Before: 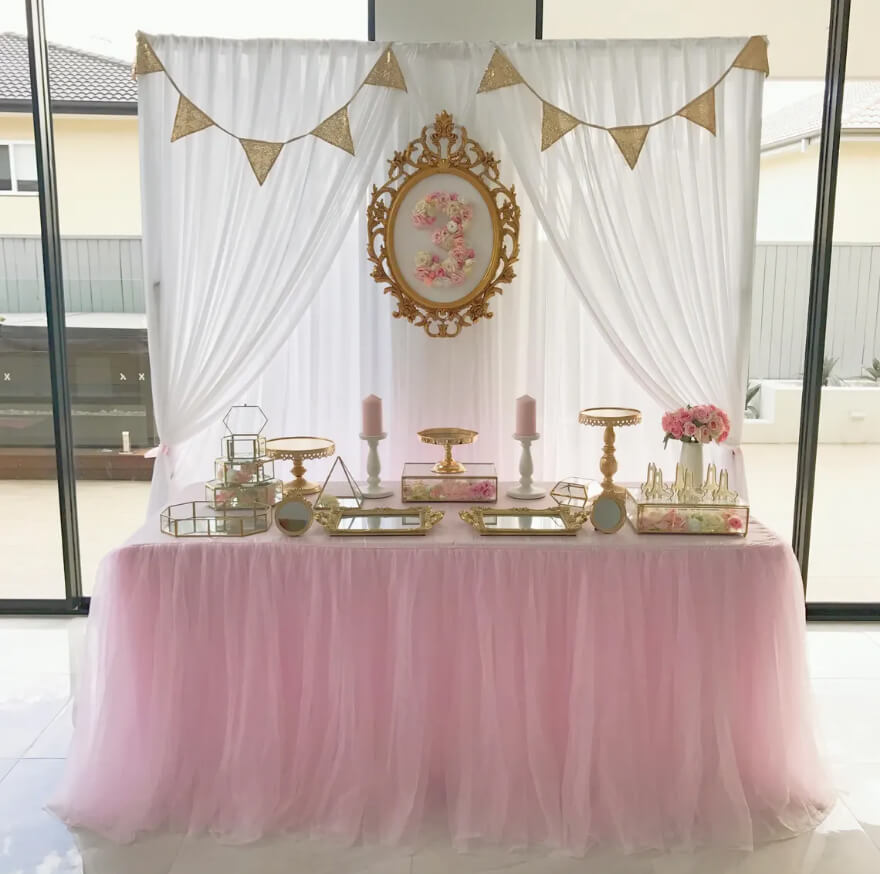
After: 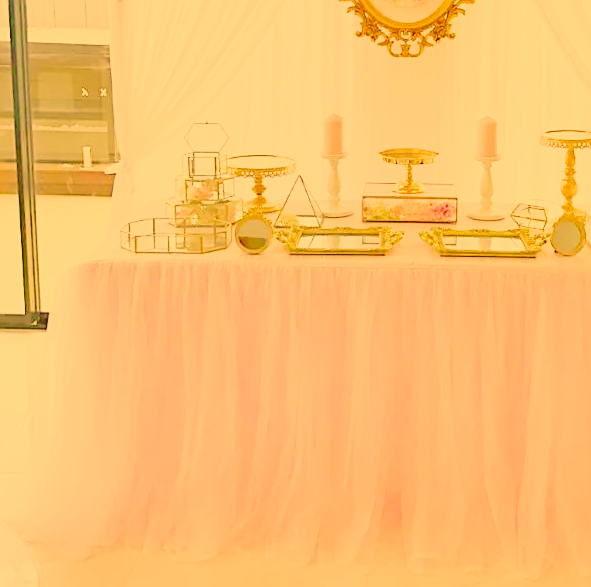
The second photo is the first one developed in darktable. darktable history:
tone equalizer: on, module defaults
exposure: black level correction 0, exposure 1.1 EV, compensate highlight preservation false
crop and rotate: angle -0.82°, left 3.85%, top 31.828%, right 27.992%
color correction: highlights a* 10.44, highlights b* 30.04, shadows a* 2.73, shadows b* 17.51, saturation 1.72
sharpen: on, module defaults
base curve: curves: ch0 [(0, 0) (0.028, 0.03) (0.121, 0.232) (0.46, 0.748) (0.859, 0.968) (1, 1)], preserve colors none
contrast brightness saturation: contrast -0.26, saturation -0.43
